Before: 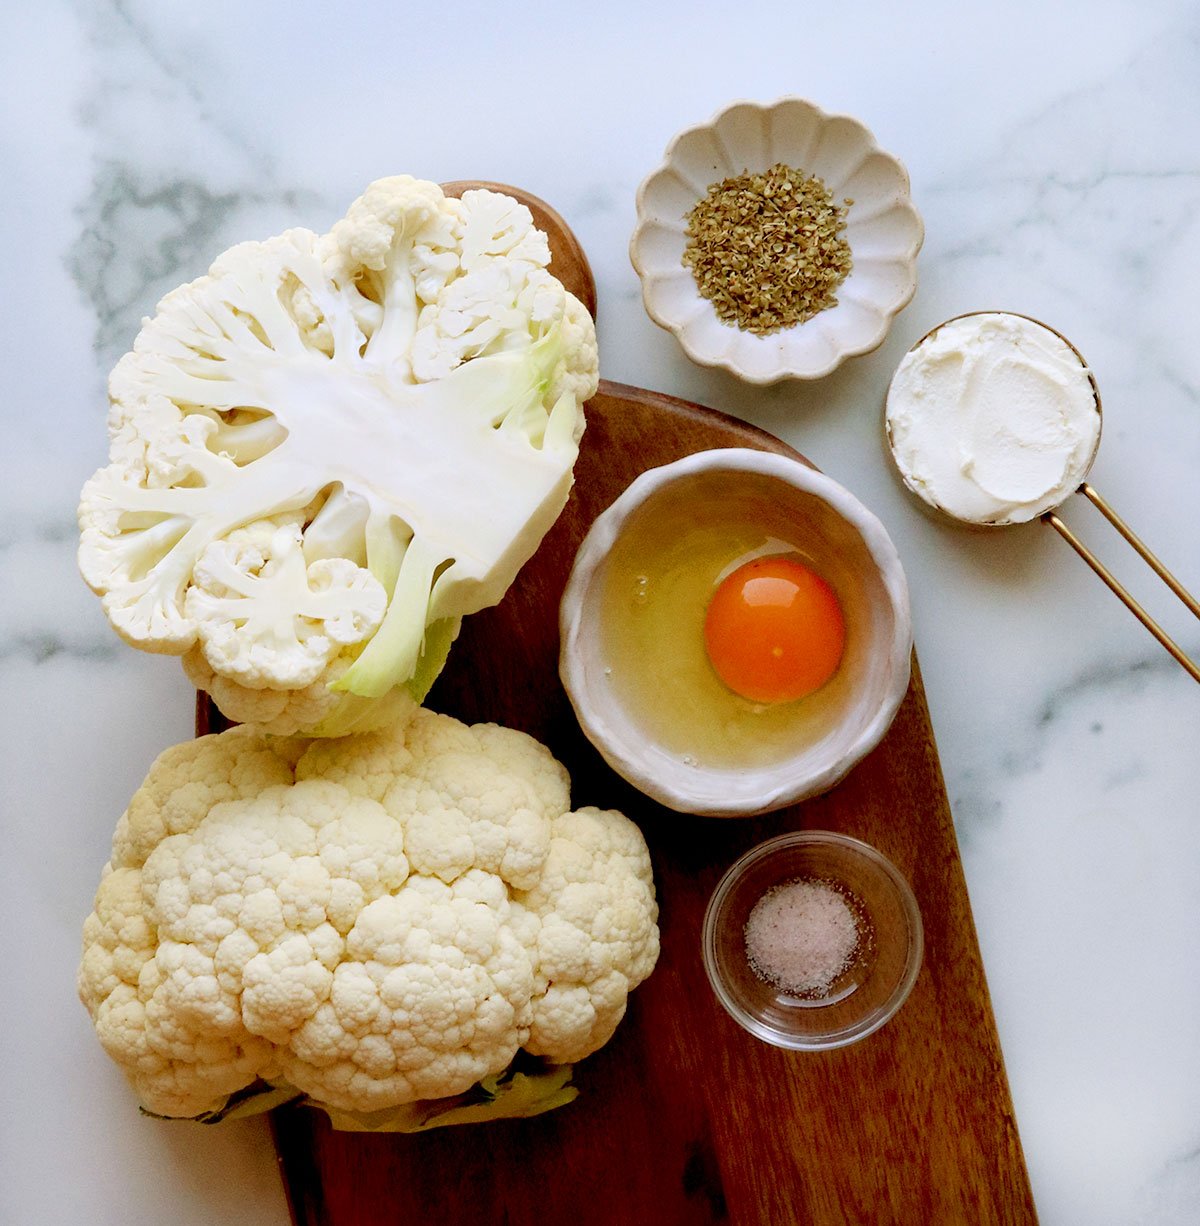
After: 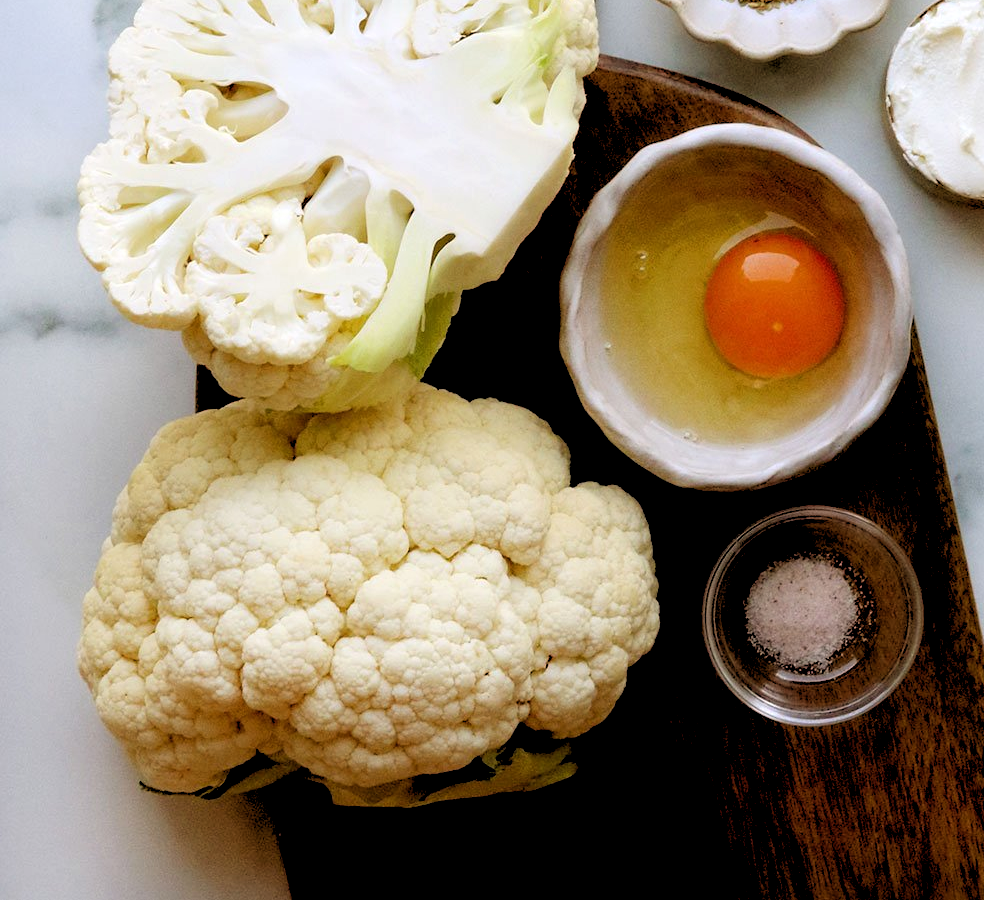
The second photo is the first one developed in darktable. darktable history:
crop: top 26.531%, right 17.959%
rgb levels: levels [[0.034, 0.472, 0.904], [0, 0.5, 1], [0, 0.5, 1]]
